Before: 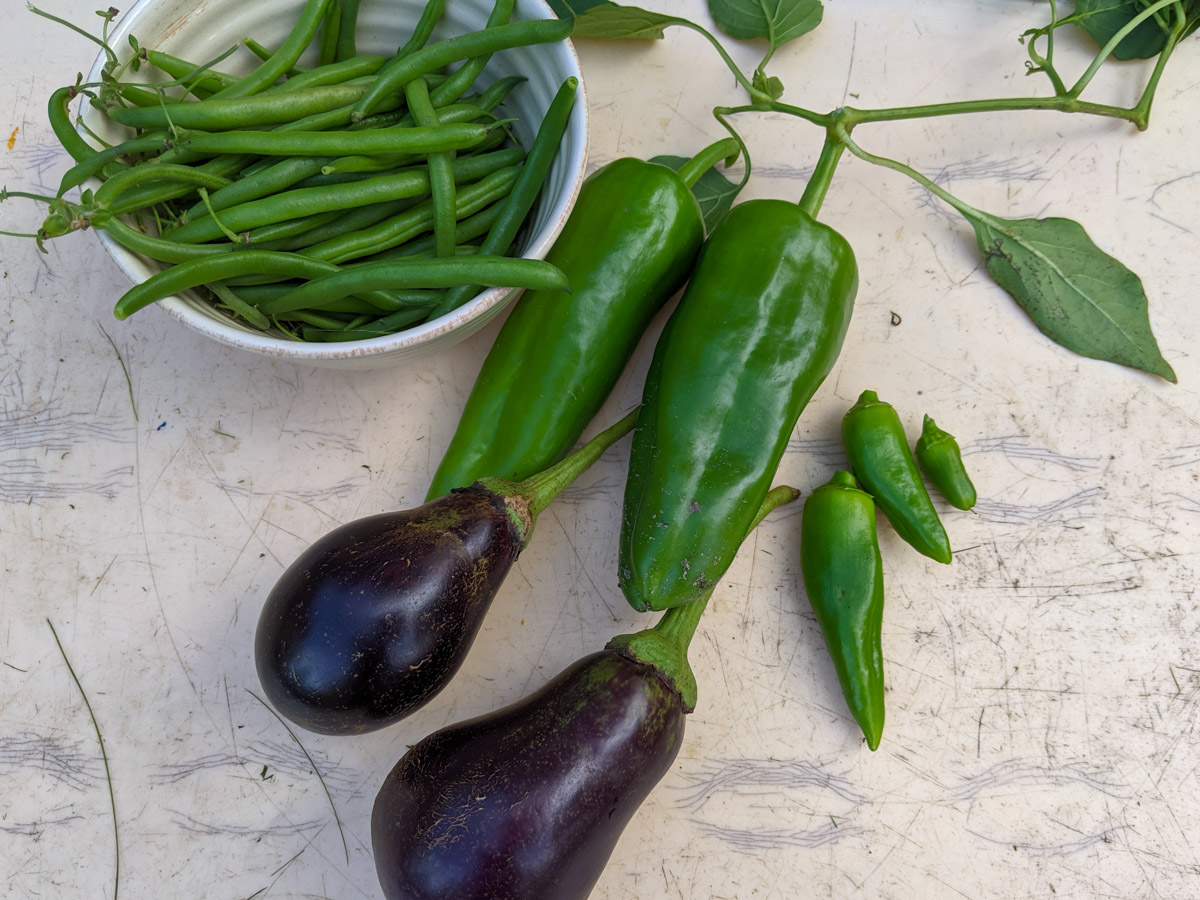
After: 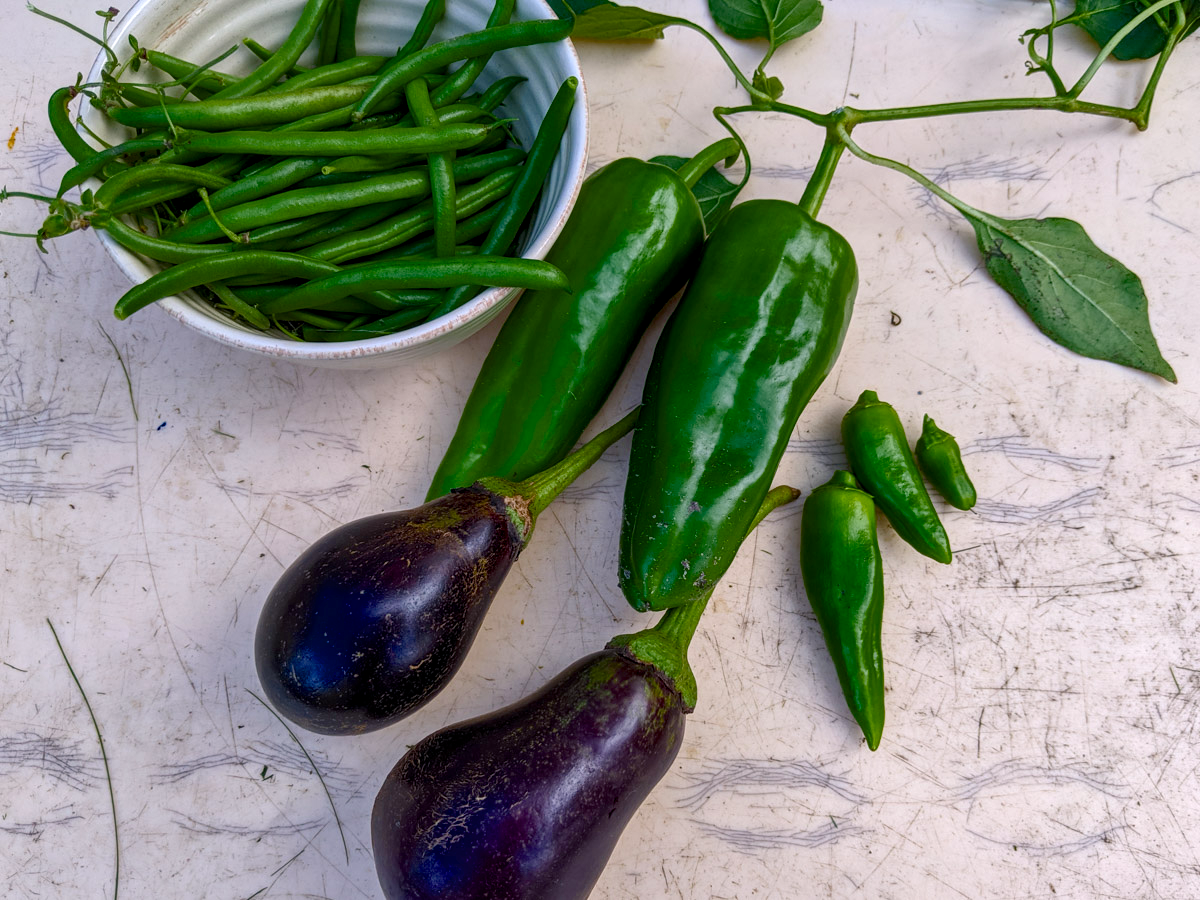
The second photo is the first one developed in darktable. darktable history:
color balance rgb: power › hue 308.76°, highlights gain › chroma 1.741%, highlights gain › hue 54.91°, perceptual saturation grading › global saturation 20%, perceptual saturation grading › highlights -25.642%, perceptual saturation grading › shadows 24.02%, global vibrance 16.076%, saturation formula JzAzBz (2021)
color calibration: illuminant as shot in camera, x 0.358, y 0.373, temperature 4628.91 K
local contrast: detail 130%
